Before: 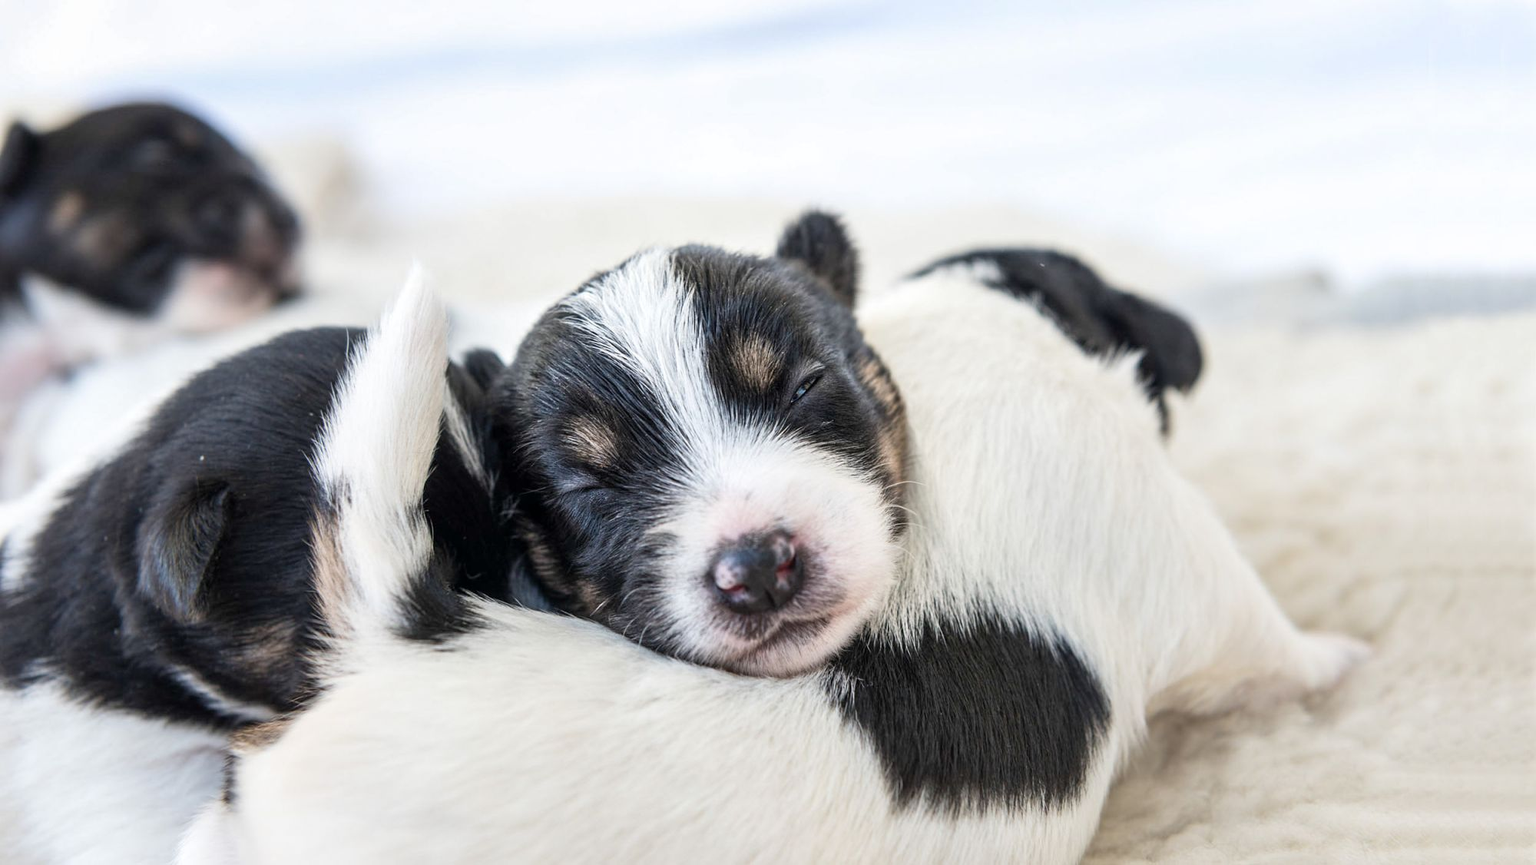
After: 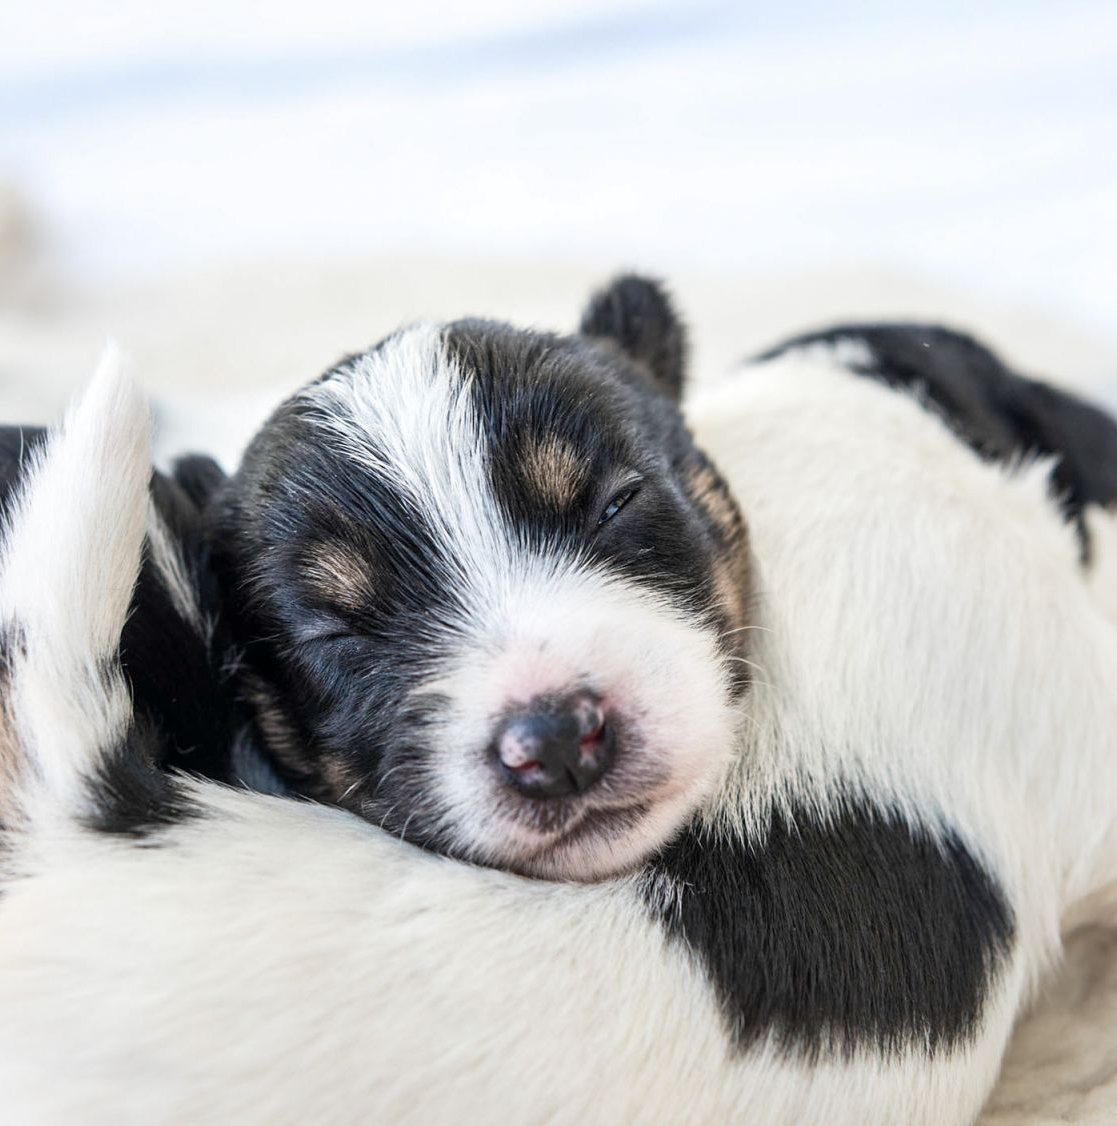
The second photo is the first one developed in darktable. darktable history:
crop: left 21.583%, right 22.544%
